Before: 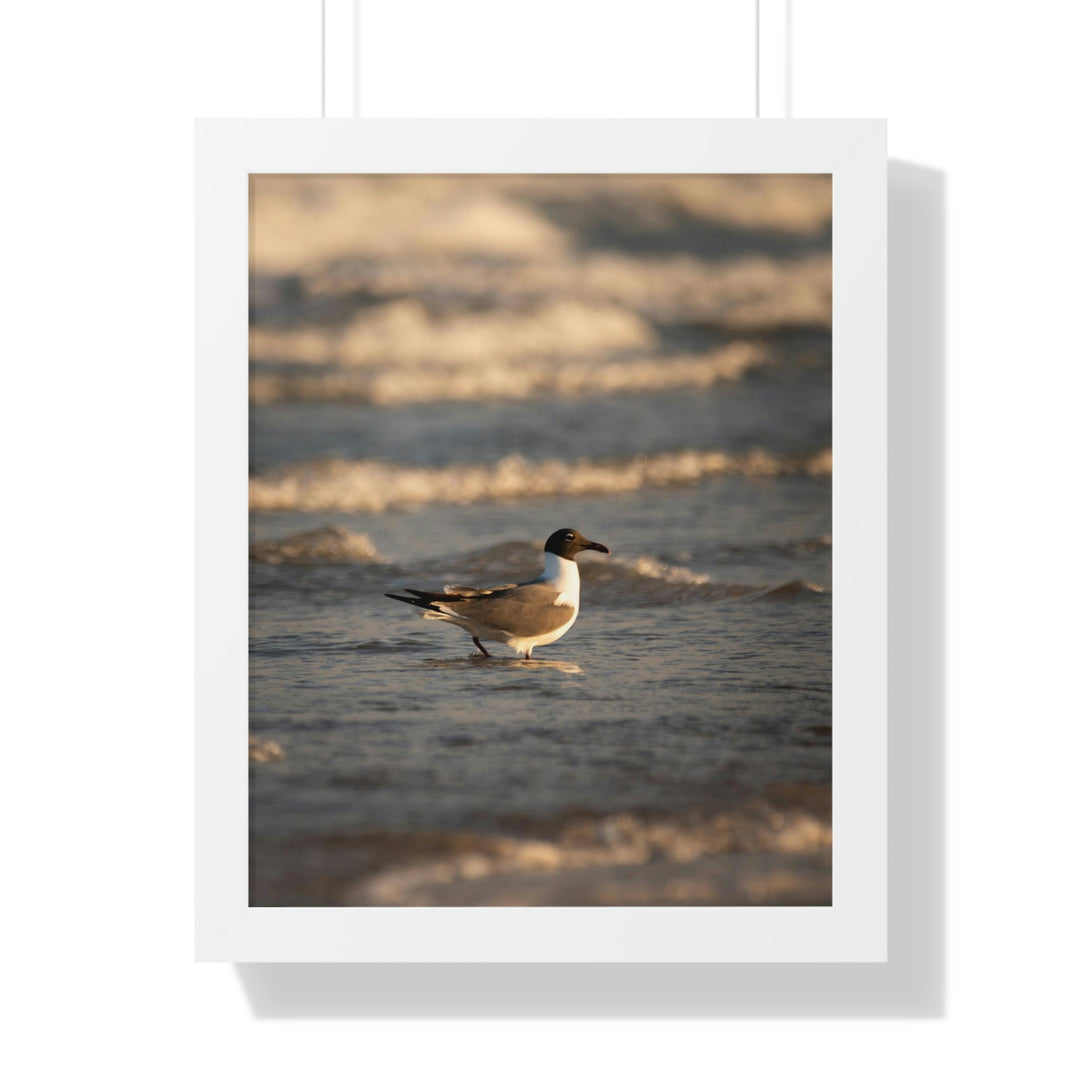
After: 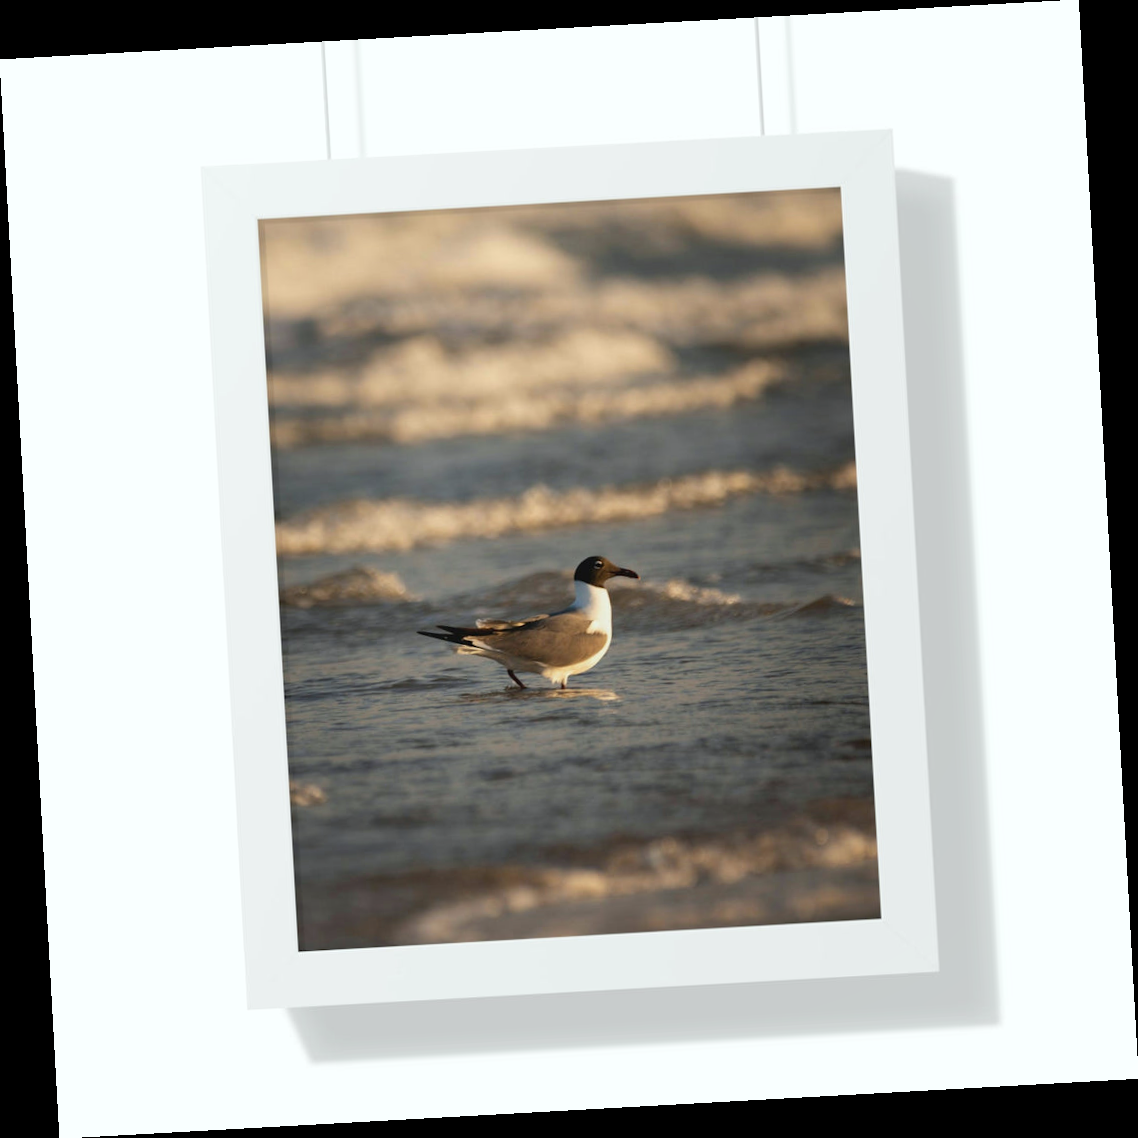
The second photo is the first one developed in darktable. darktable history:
shadows and highlights: radius 337.17, shadows 29.01, soften with gaussian
rotate and perspective: rotation -3.18°, automatic cropping off
white balance: red 0.978, blue 0.999
